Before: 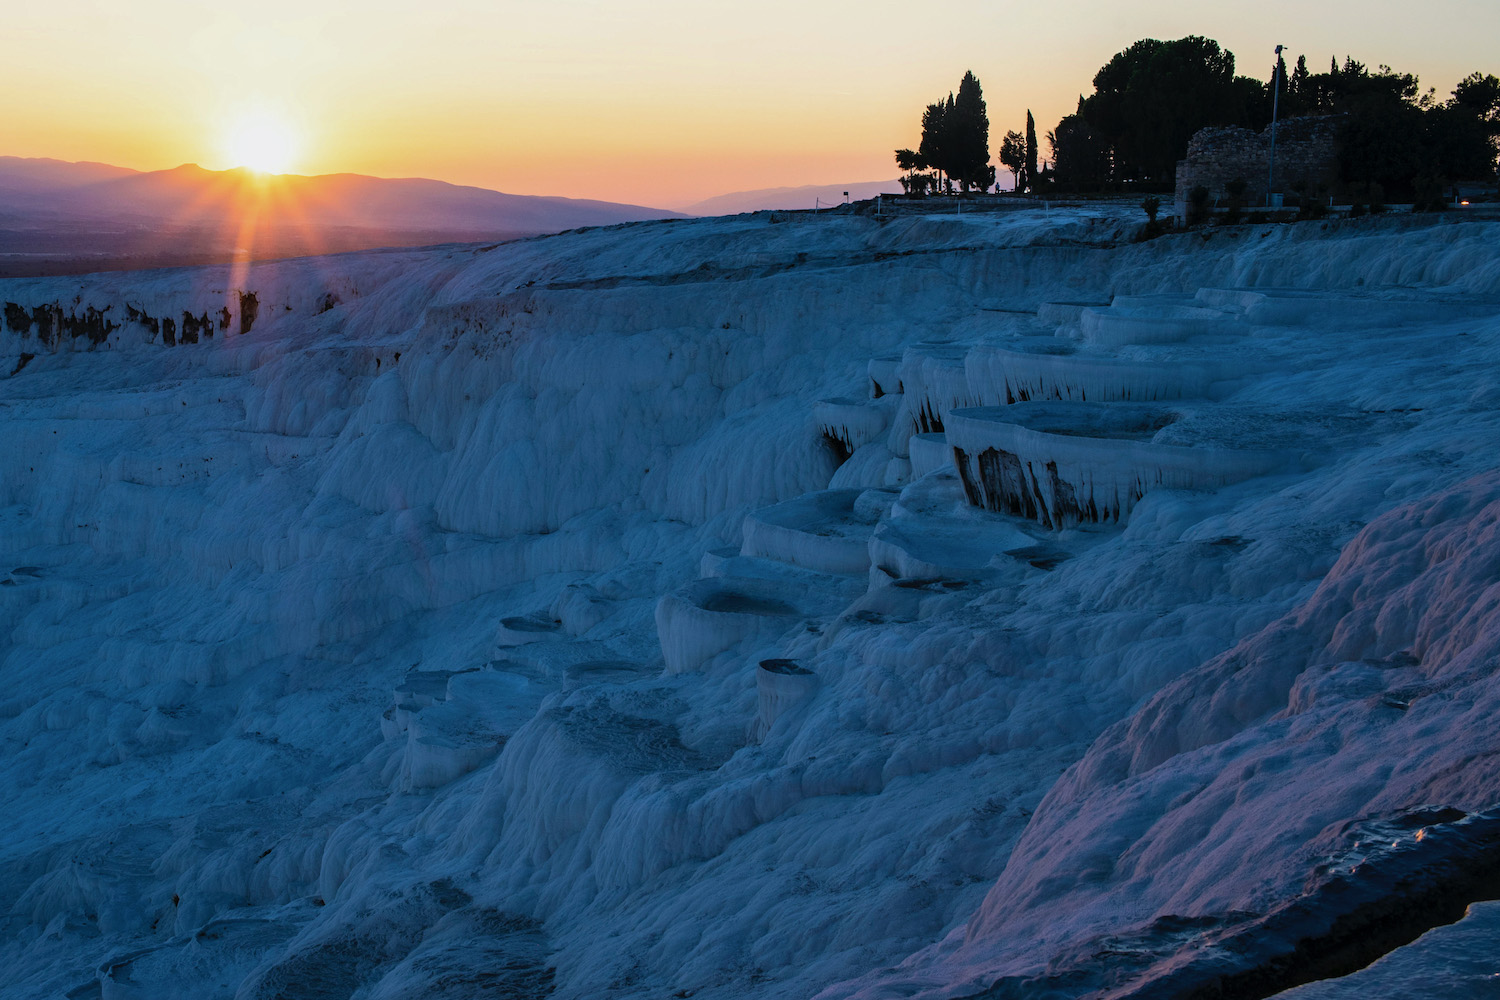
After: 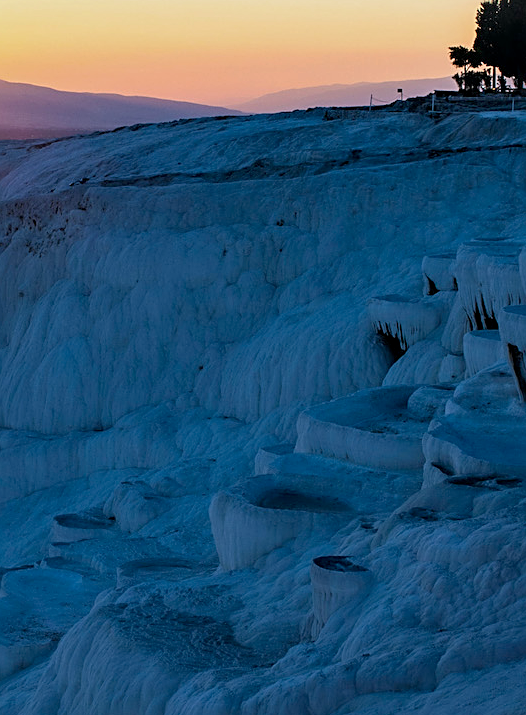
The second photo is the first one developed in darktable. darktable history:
crop and rotate: left 29.766%, top 10.361%, right 35.107%, bottom 18.066%
sharpen: on, module defaults
